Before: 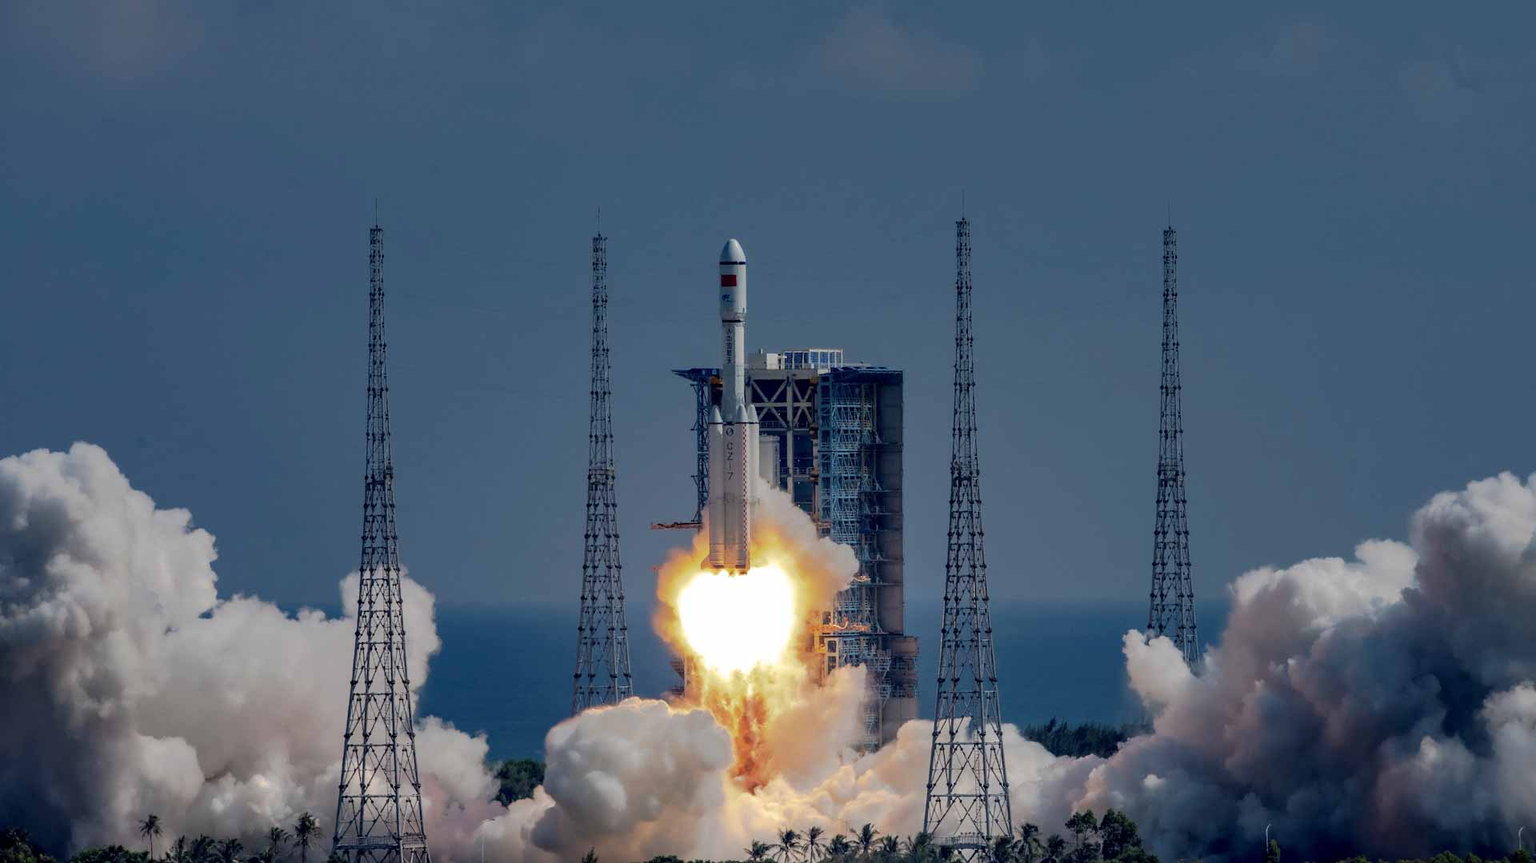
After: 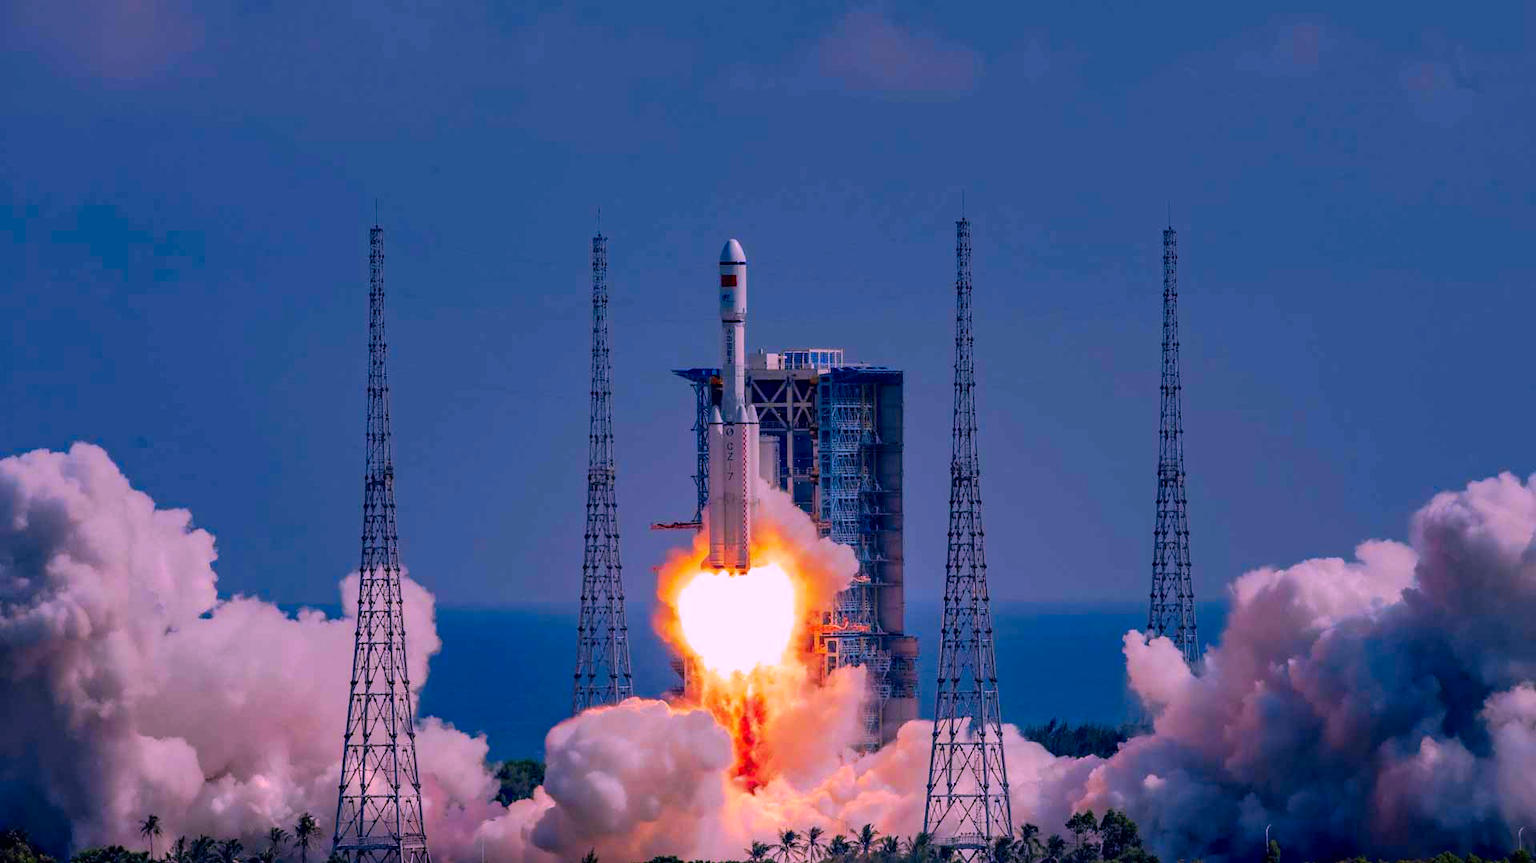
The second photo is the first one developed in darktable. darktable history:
color correction: highlights a* 19.5, highlights b* -11.53, saturation 1.69
haze removal: strength 0.1, compatibility mode true, adaptive false
